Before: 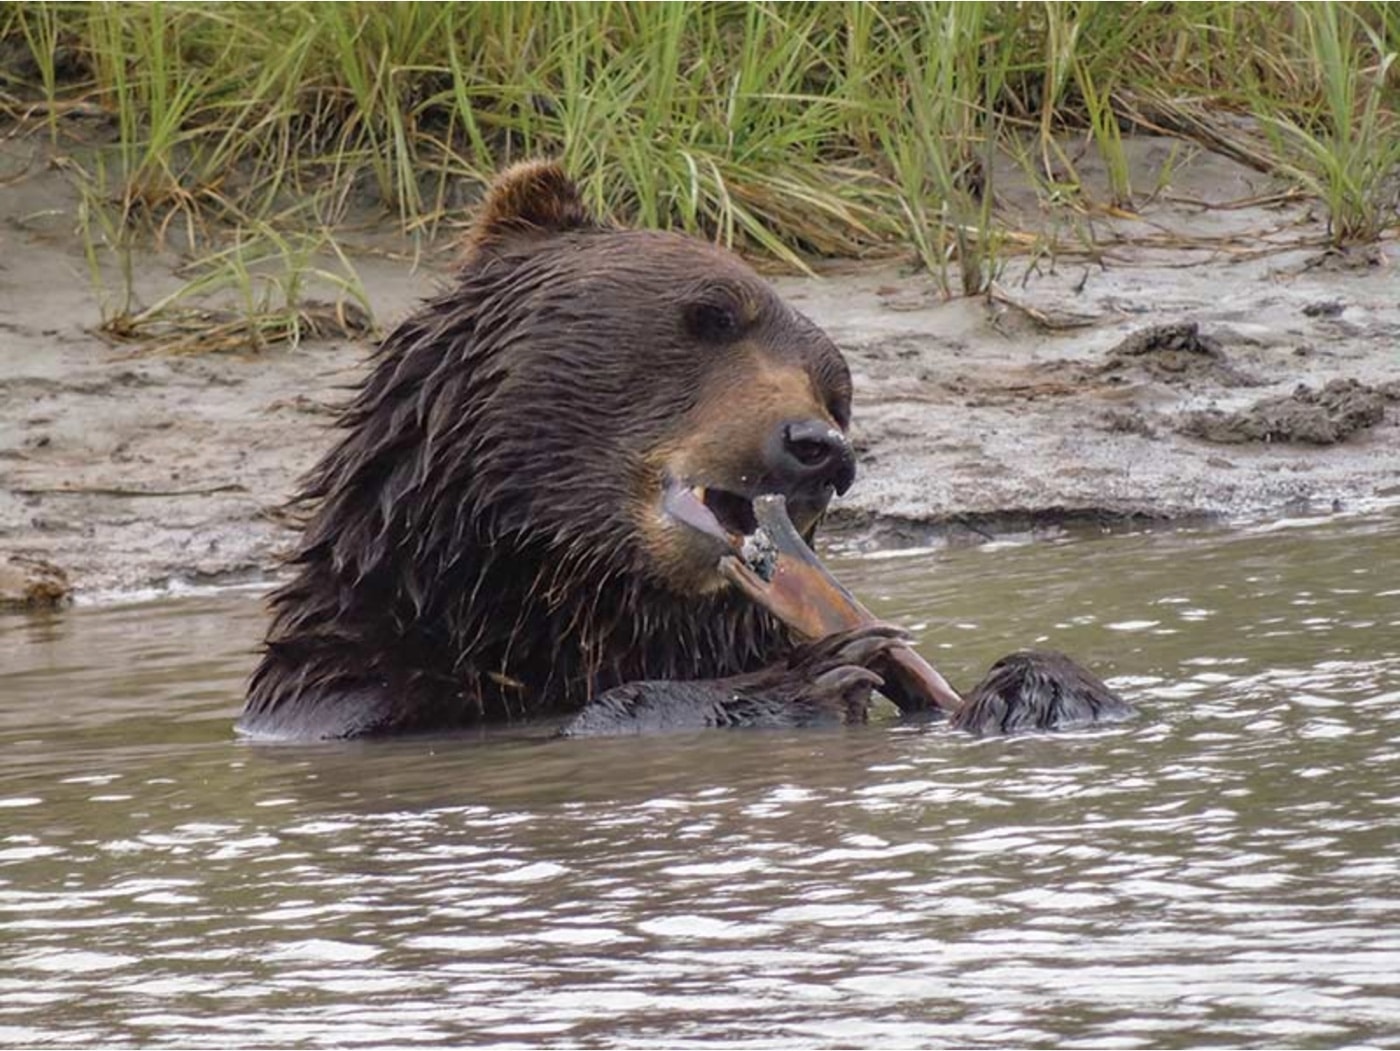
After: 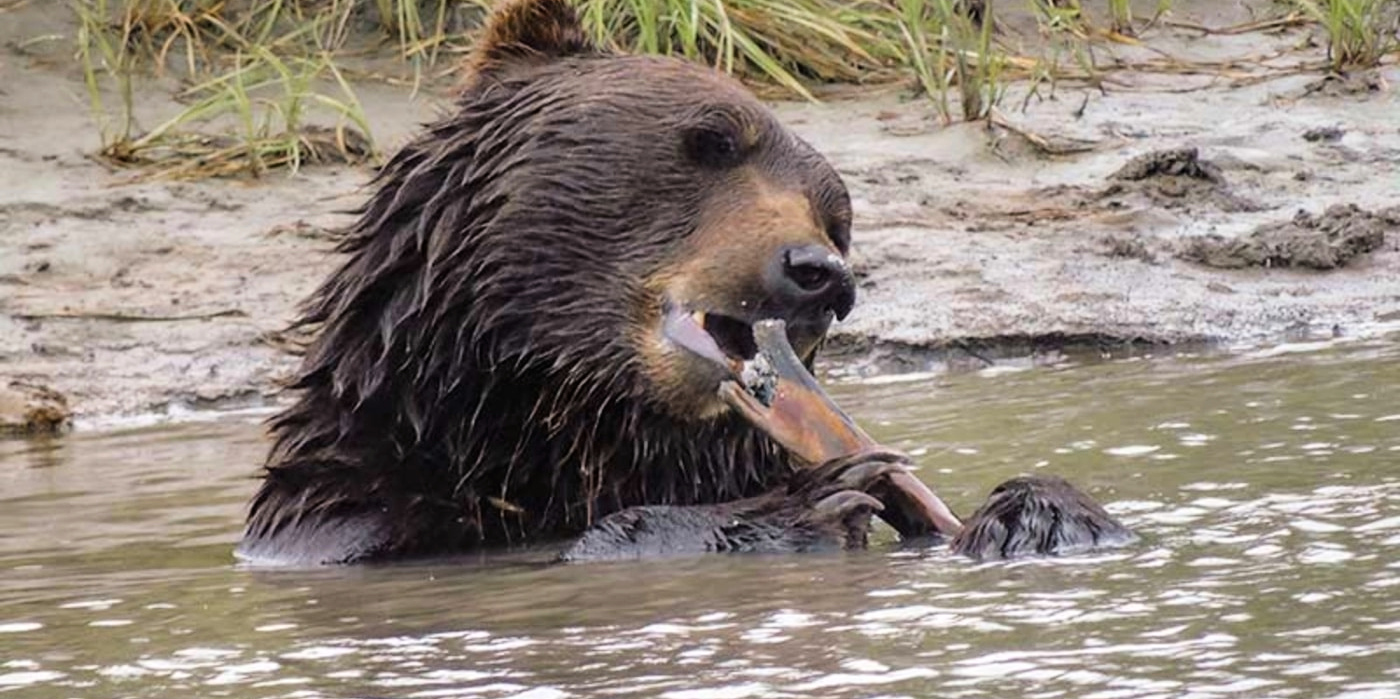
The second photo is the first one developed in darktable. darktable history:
tone equalizer: on, module defaults
tone curve: curves: ch0 [(0, 0) (0.004, 0.001) (0.133, 0.112) (0.325, 0.362) (0.832, 0.893) (1, 1)], color space Lab, linked channels, preserve colors none
crop: top 16.727%, bottom 16.727%
